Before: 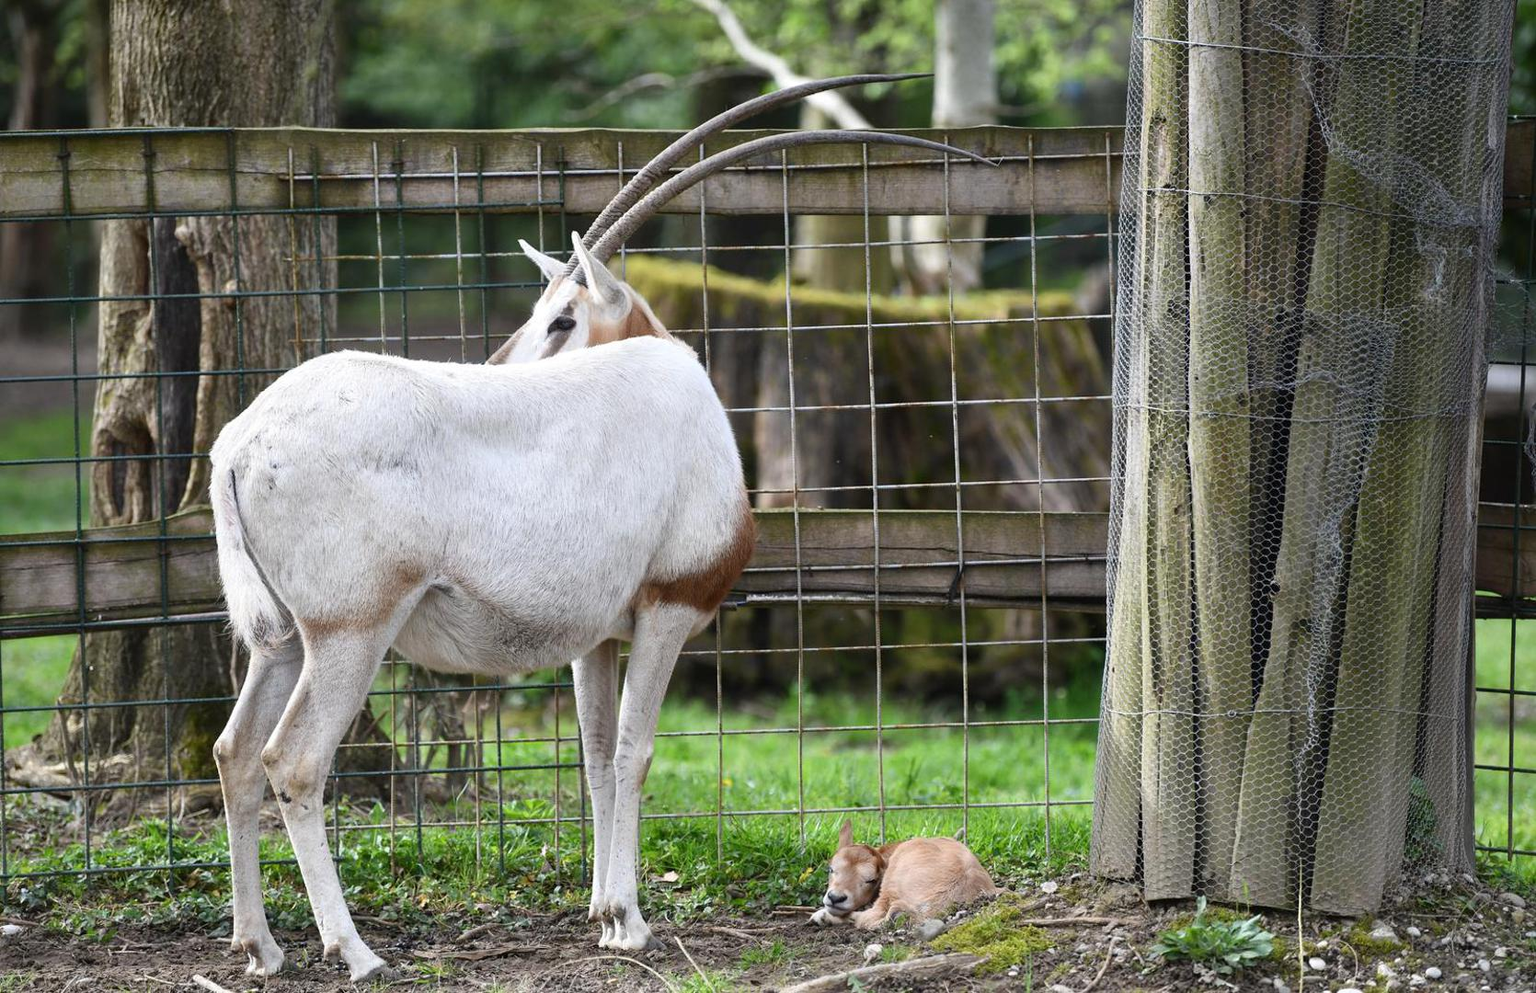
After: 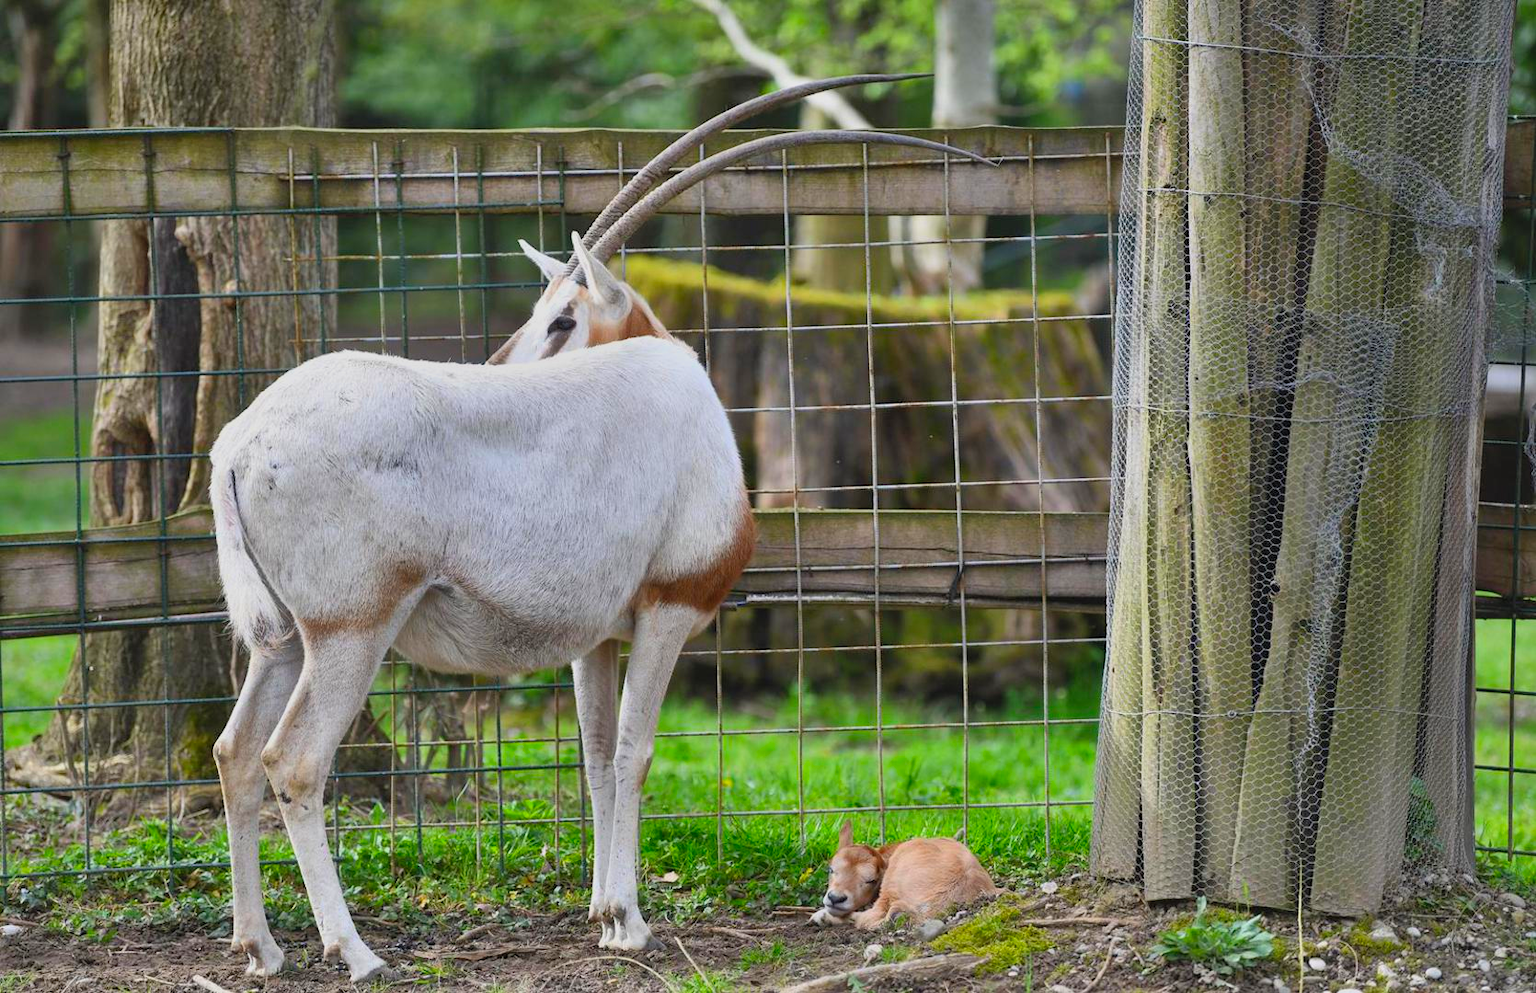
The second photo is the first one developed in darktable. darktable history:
shadows and highlights: shadows 80.41, white point adjustment -9.23, highlights -61.39, soften with gaussian
contrast brightness saturation: contrast 0.066, brightness 0.17, saturation 0.4
